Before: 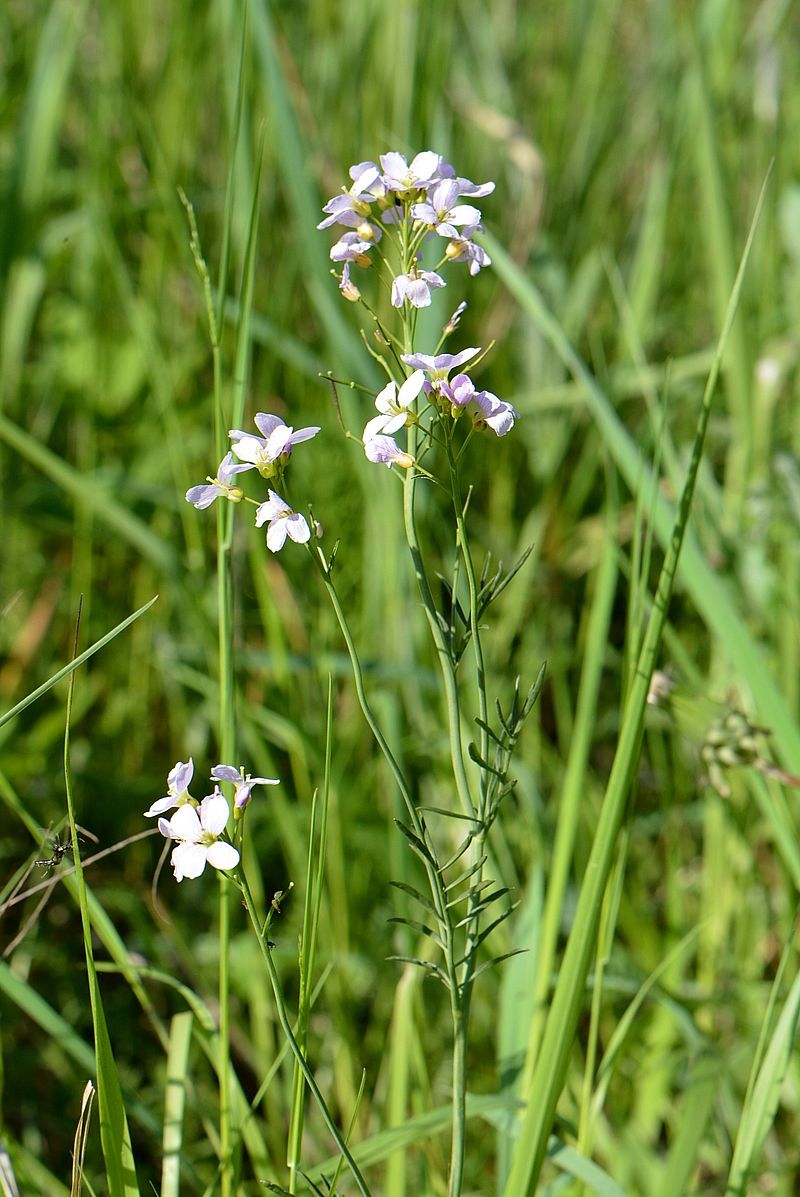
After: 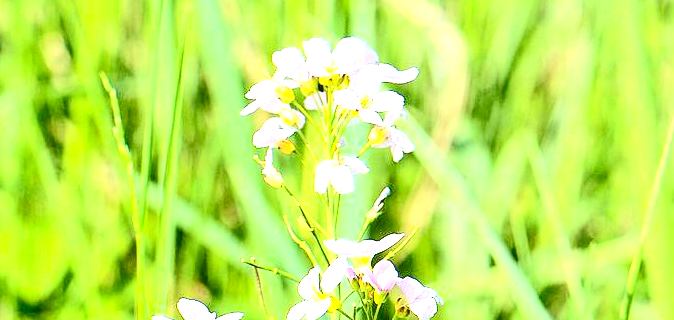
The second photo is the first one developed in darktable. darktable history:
exposure: black level correction 0, exposure 1.694 EV, compensate highlight preservation false
crop and rotate: left 9.699%, top 9.575%, right 5.985%, bottom 63.63%
local contrast: detail 130%
contrast brightness saturation: contrast 0.415, brightness 0.098, saturation 0.212
